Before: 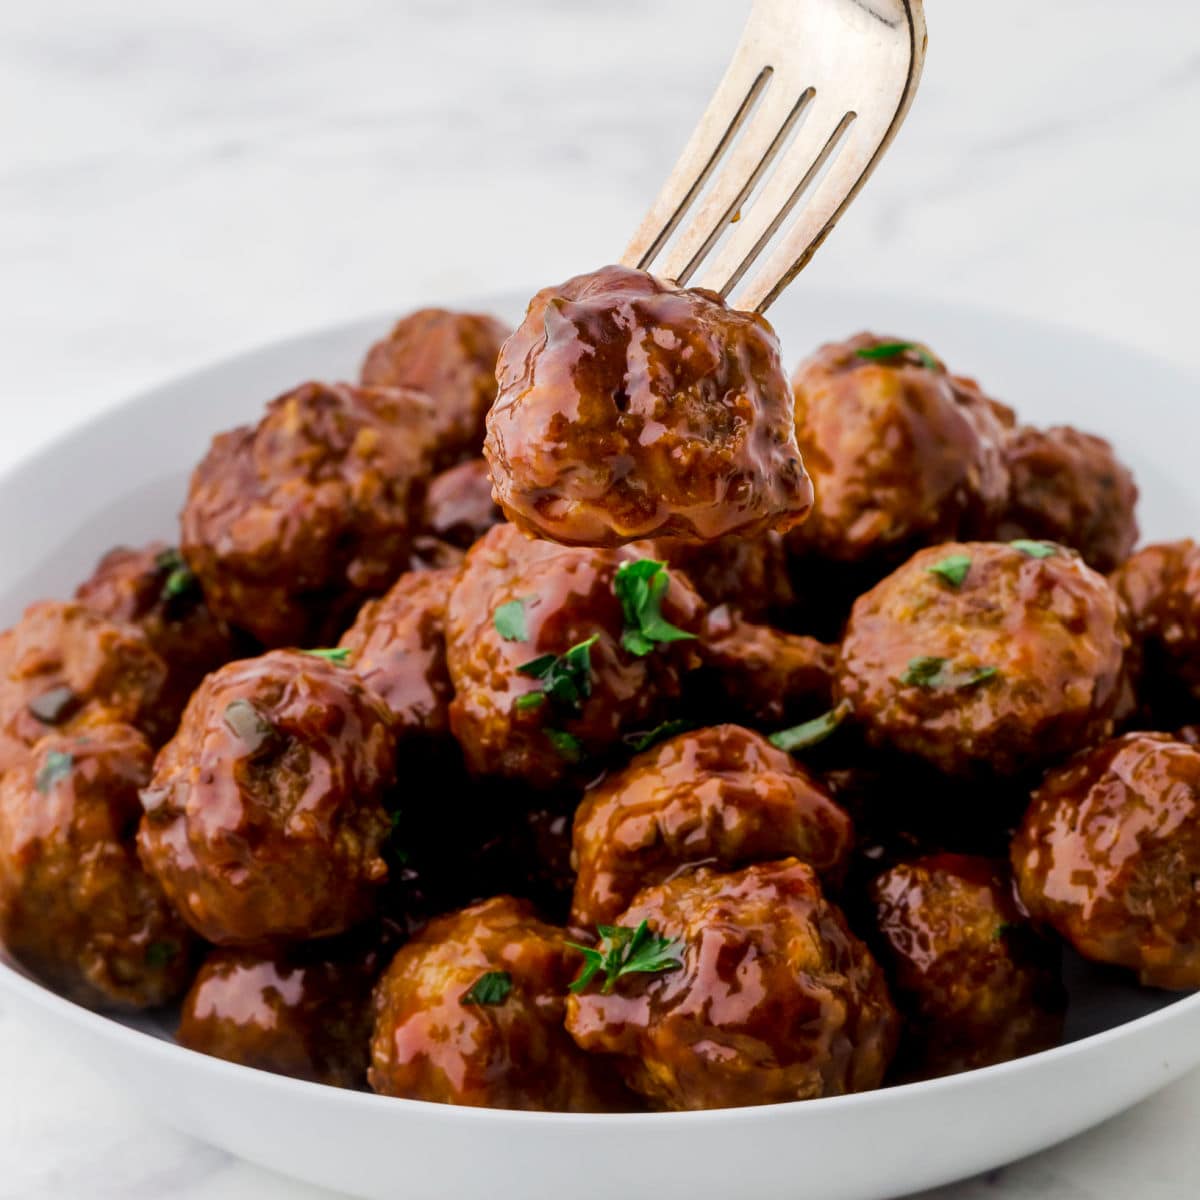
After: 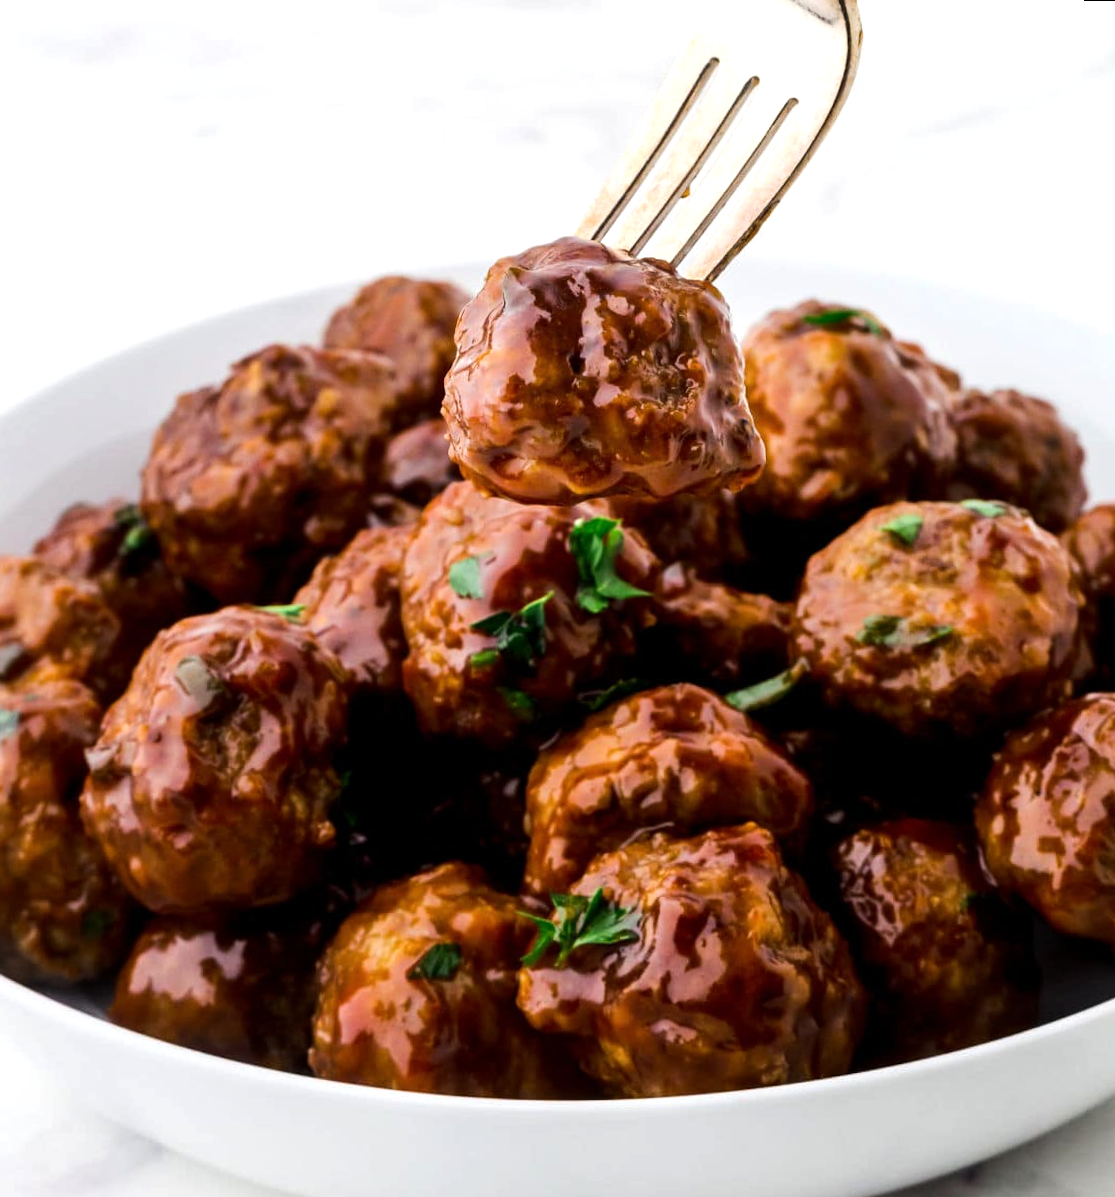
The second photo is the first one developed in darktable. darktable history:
shadows and highlights: shadows -10, white point adjustment 1.5, highlights 10
rotate and perspective: rotation 0.215°, lens shift (vertical) -0.139, crop left 0.069, crop right 0.939, crop top 0.002, crop bottom 0.996
tone equalizer: -8 EV -0.417 EV, -7 EV -0.389 EV, -6 EV -0.333 EV, -5 EV -0.222 EV, -3 EV 0.222 EV, -2 EV 0.333 EV, -1 EV 0.389 EV, +0 EV 0.417 EV, edges refinement/feathering 500, mask exposure compensation -1.57 EV, preserve details no
